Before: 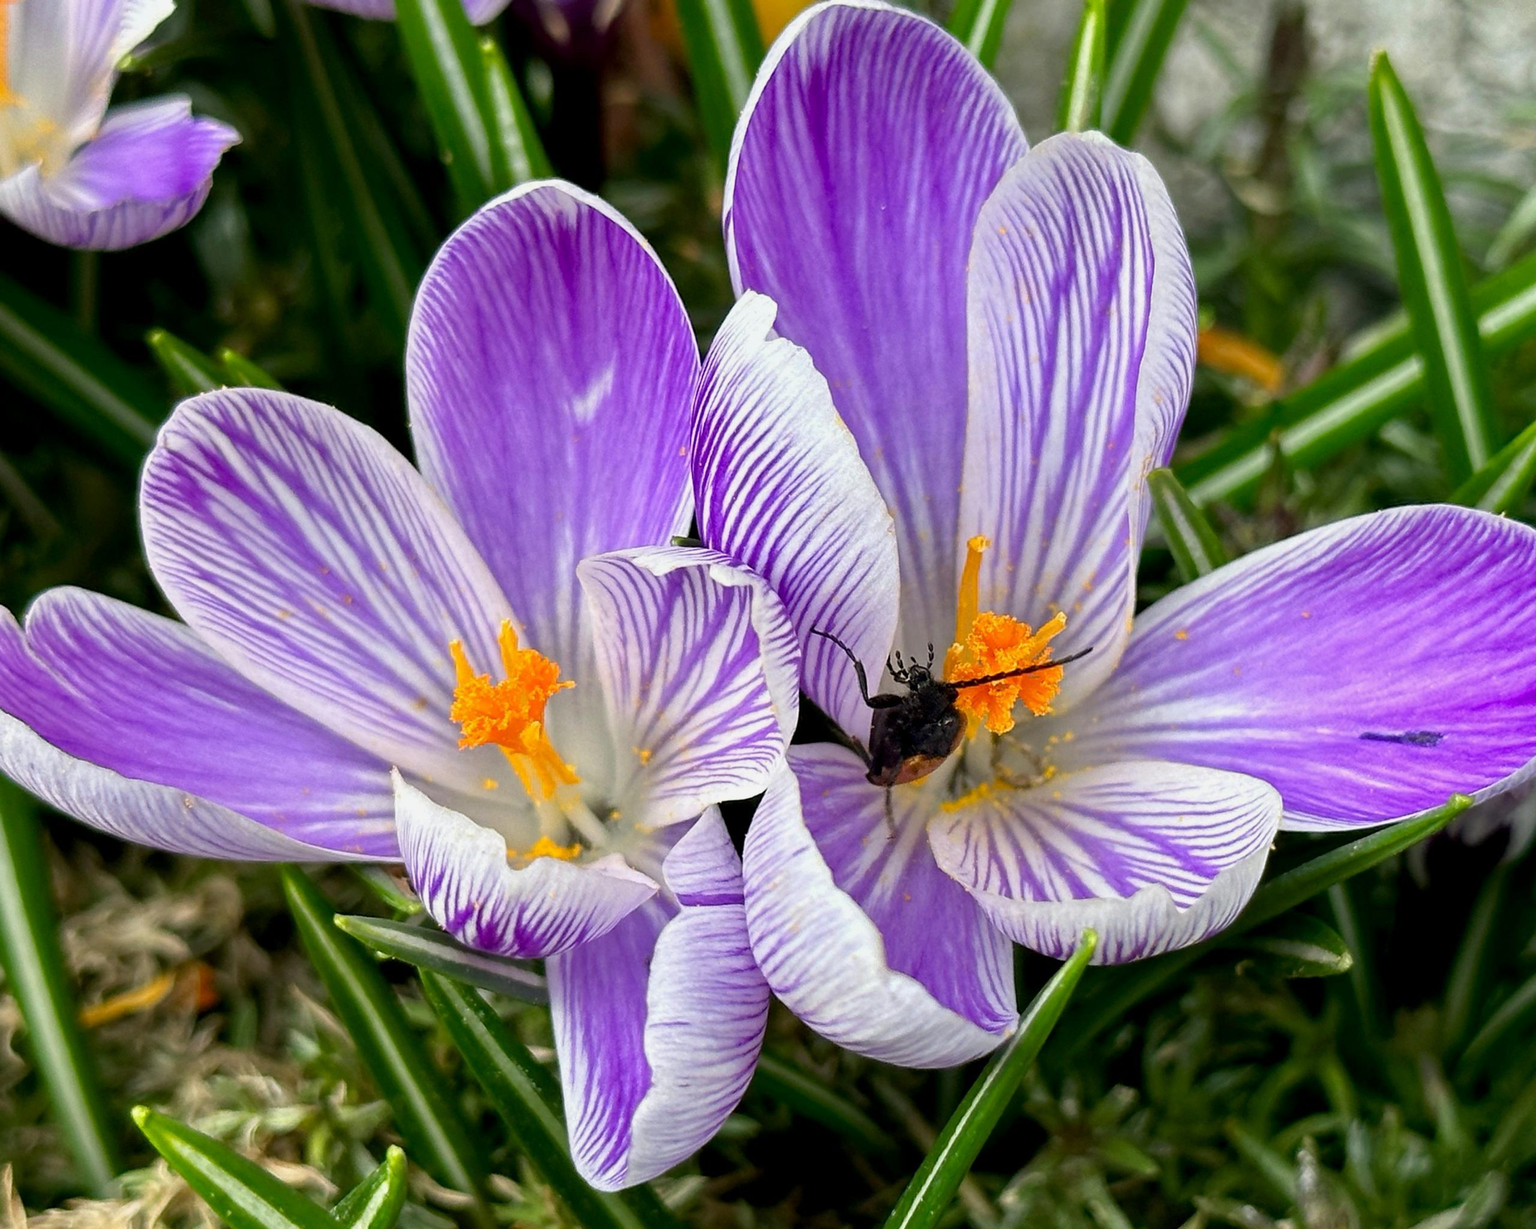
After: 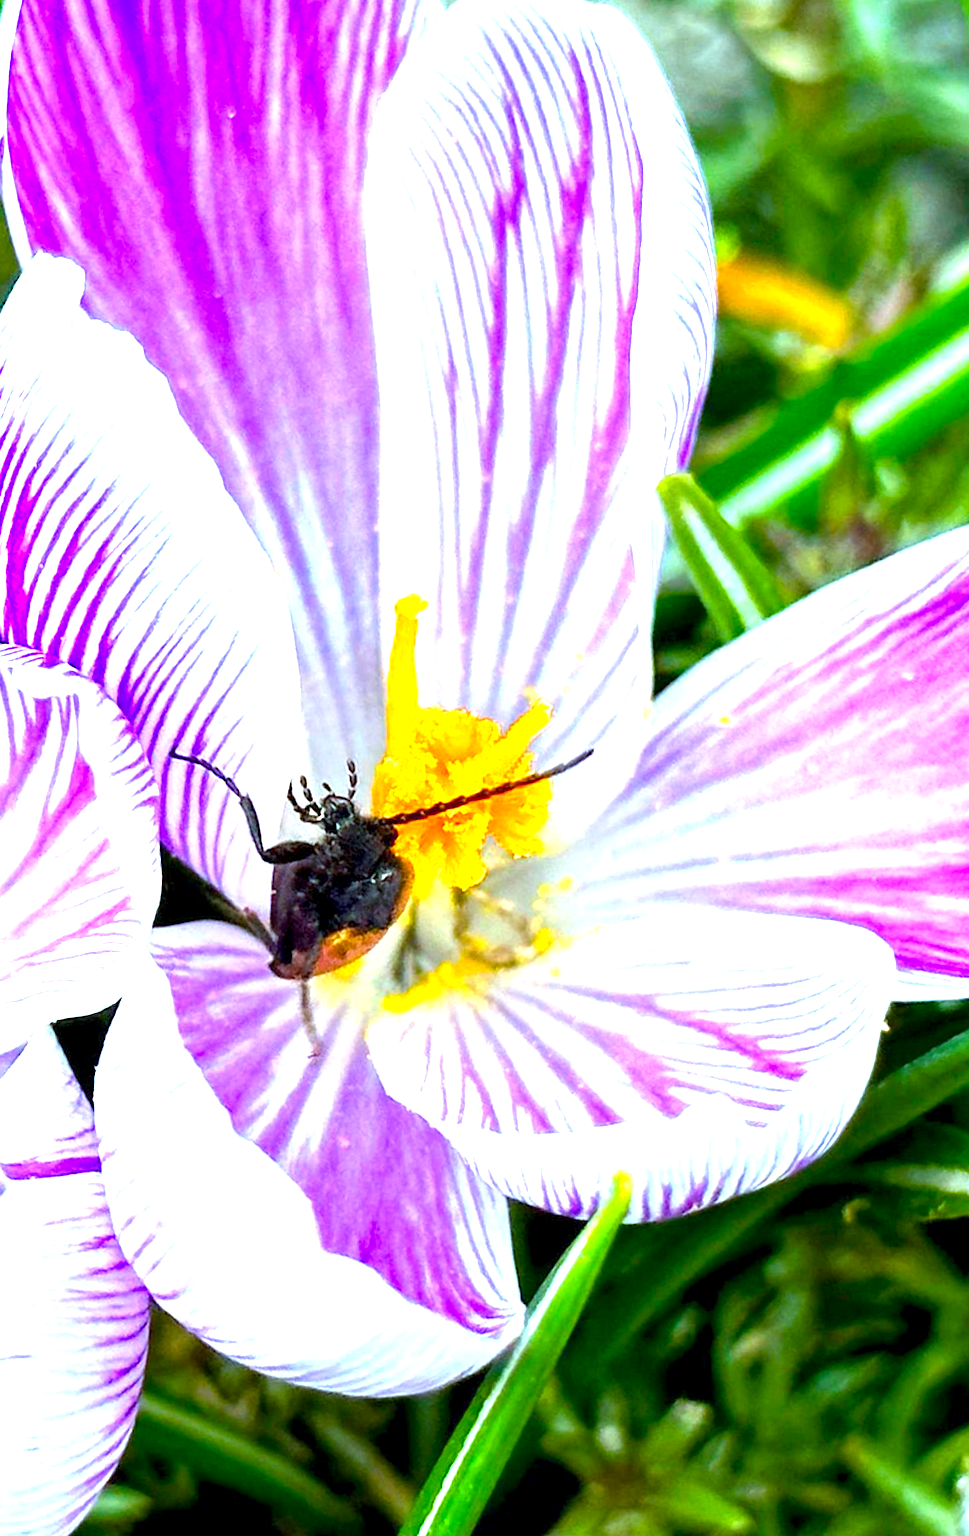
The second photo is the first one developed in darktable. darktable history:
color balance rgb: linear chroma grading › global chroma 15%, perceptual saturation grading › global saturation 30%
crop: left 45.721%, top 13.393%, right 14.118%, bottom 10.01%
color correction: highlights a* -11.71, highlights b* -15.58
rotate and perspective: rotation -4.25°, automatic cropping off
local contrast: highlights 100%, shadows 100%, detail 120%, midtone range 0.2
white balance: red 0.982, blue 1.018
exposure: exposure 2.04 EV, compensate highlight preservation false
